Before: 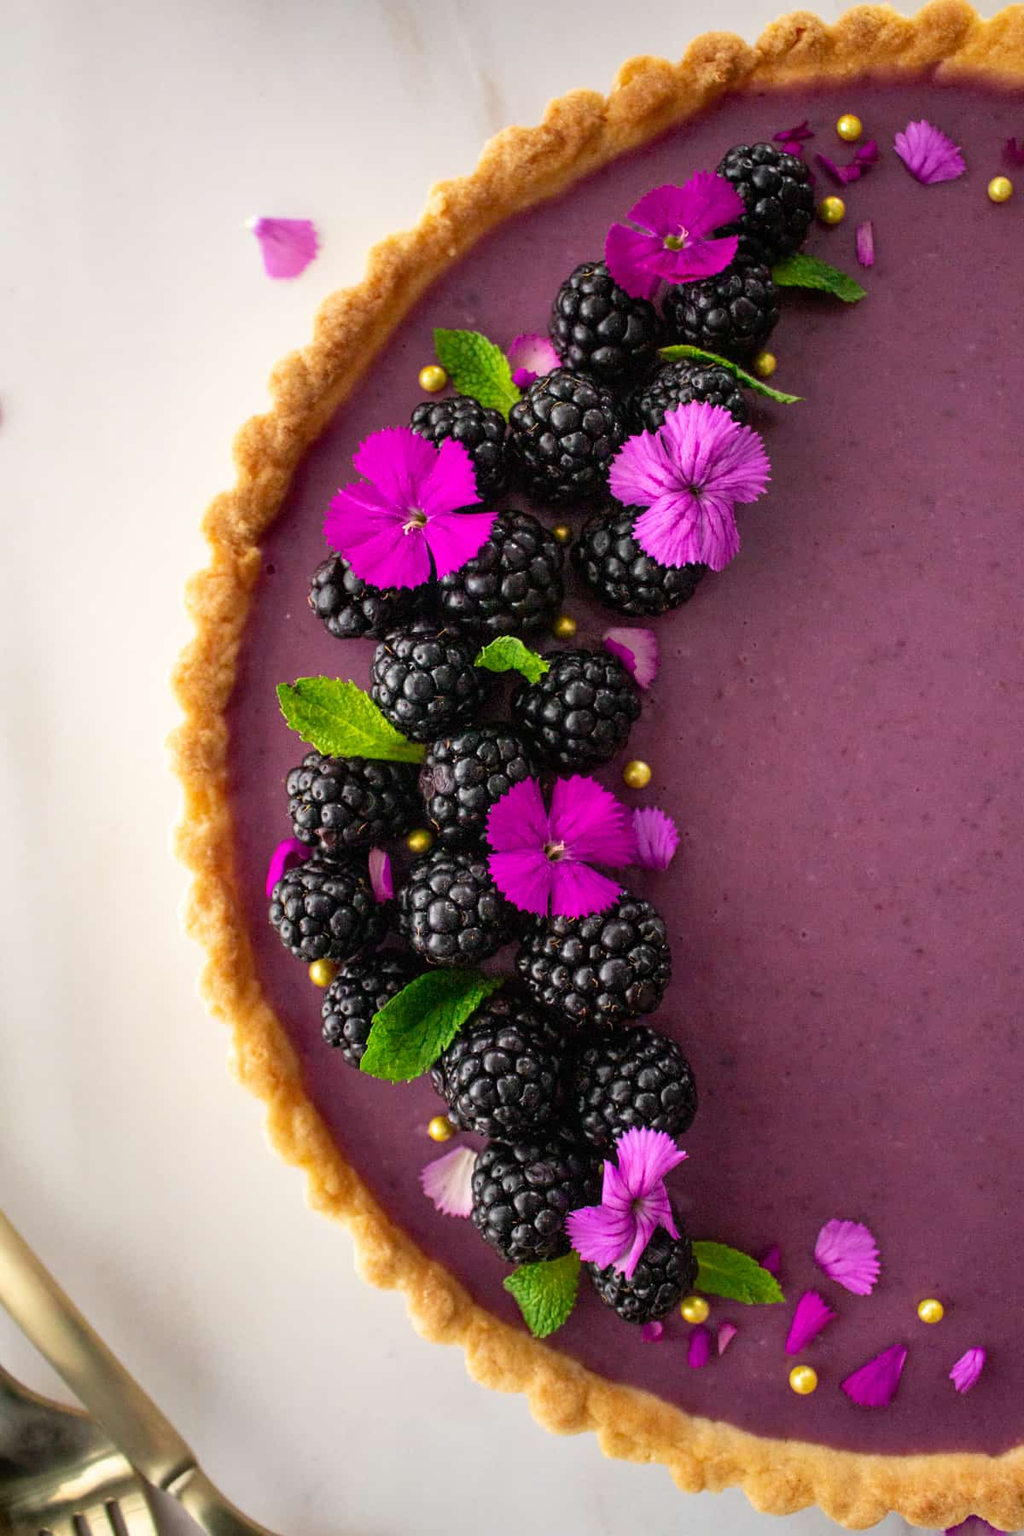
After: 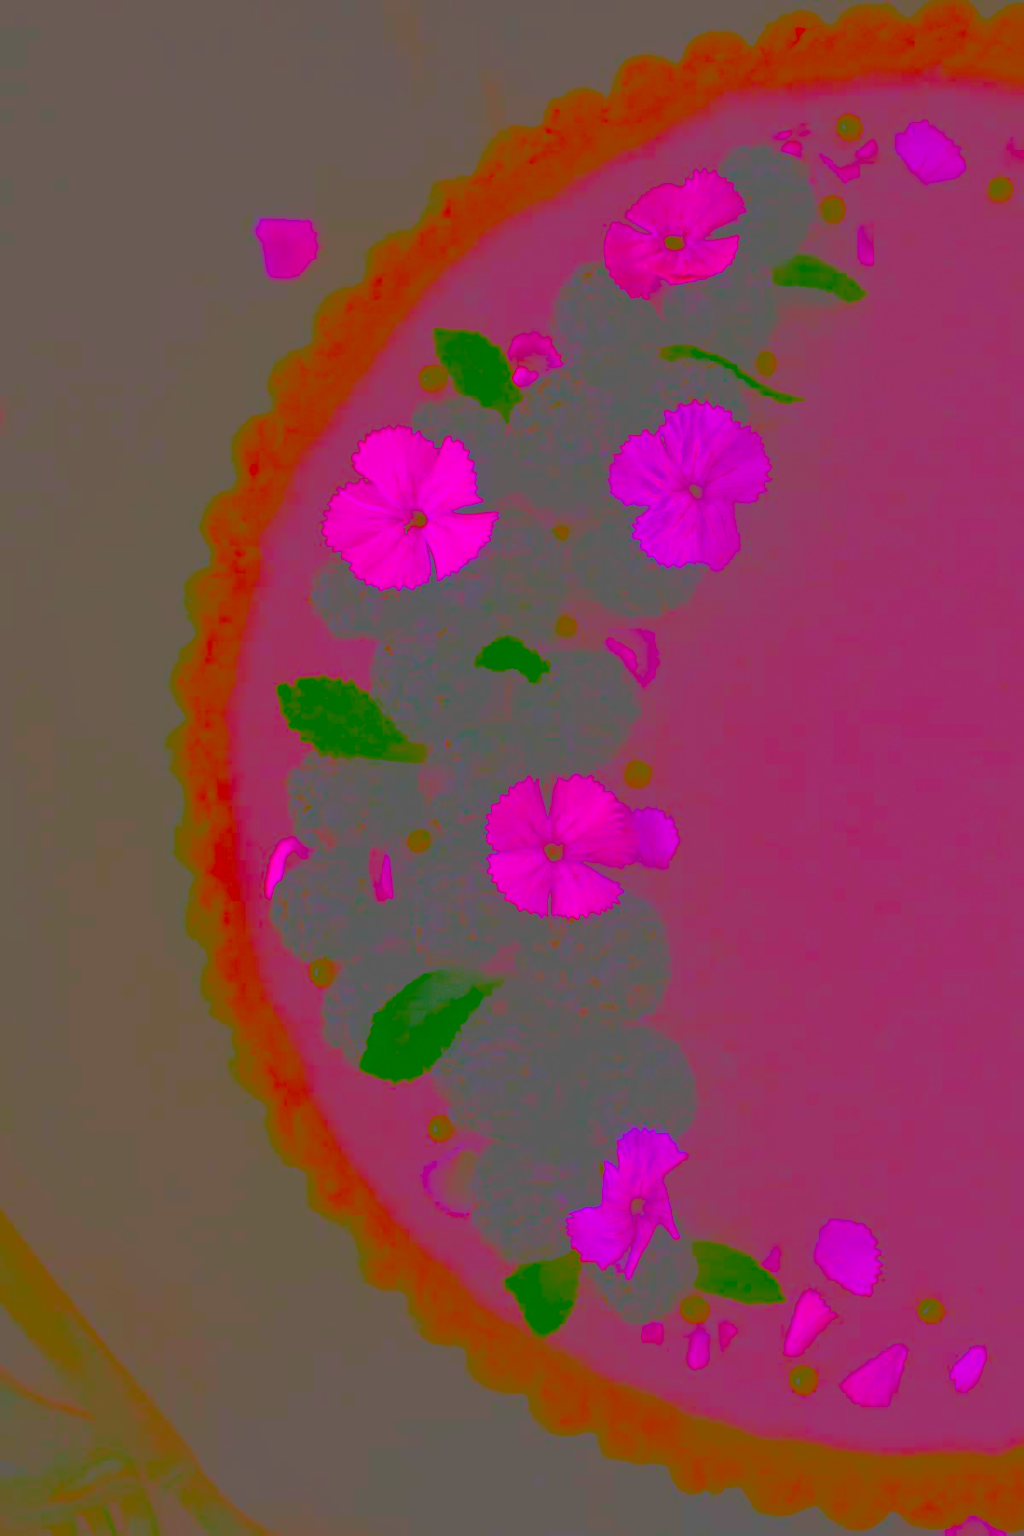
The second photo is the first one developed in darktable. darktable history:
velvia: on, module defaults
contrast brightness saturation: contrast -0.989, brightness -0.172, saturation 0.734
